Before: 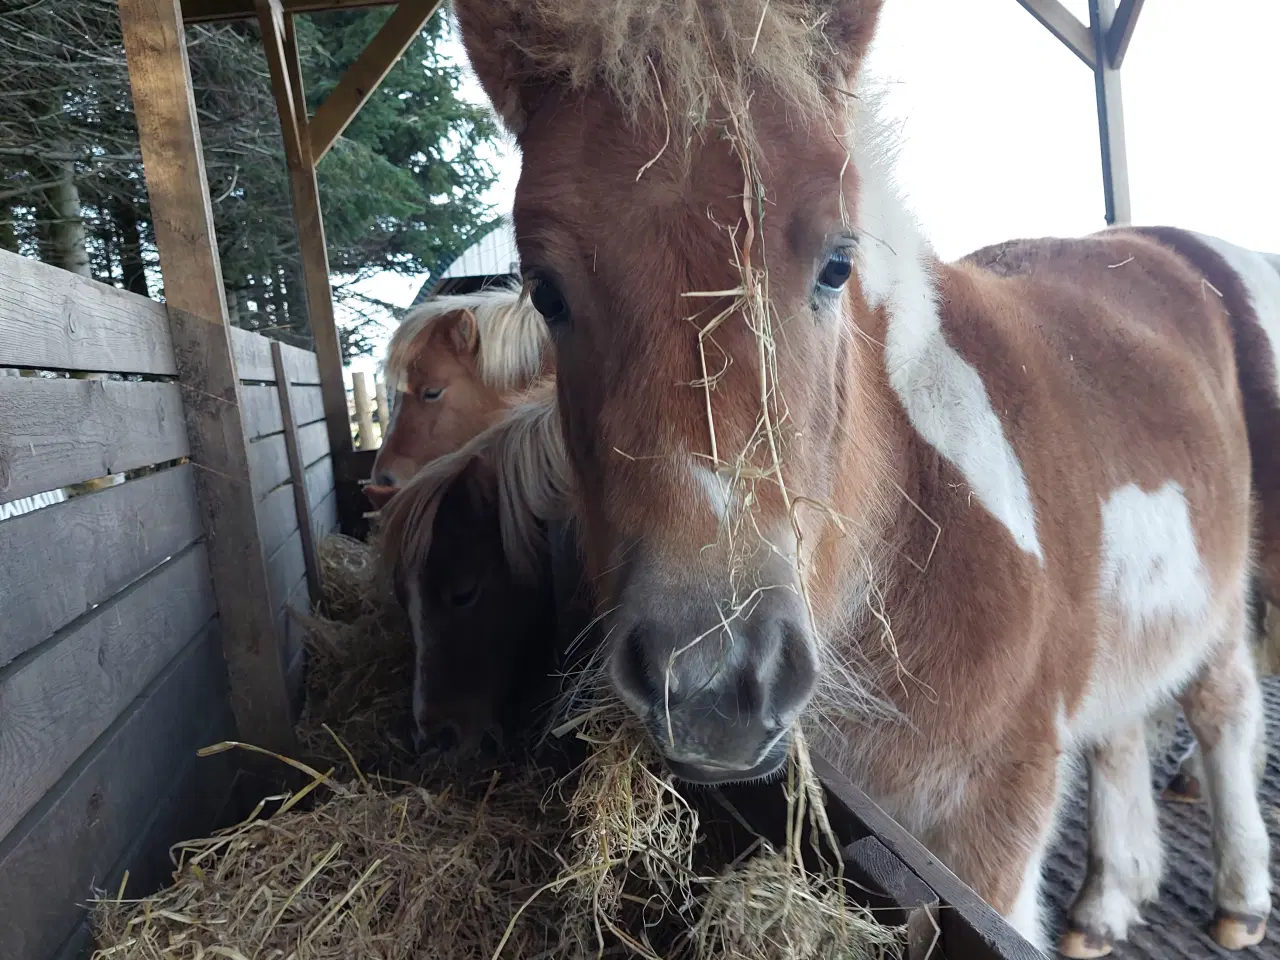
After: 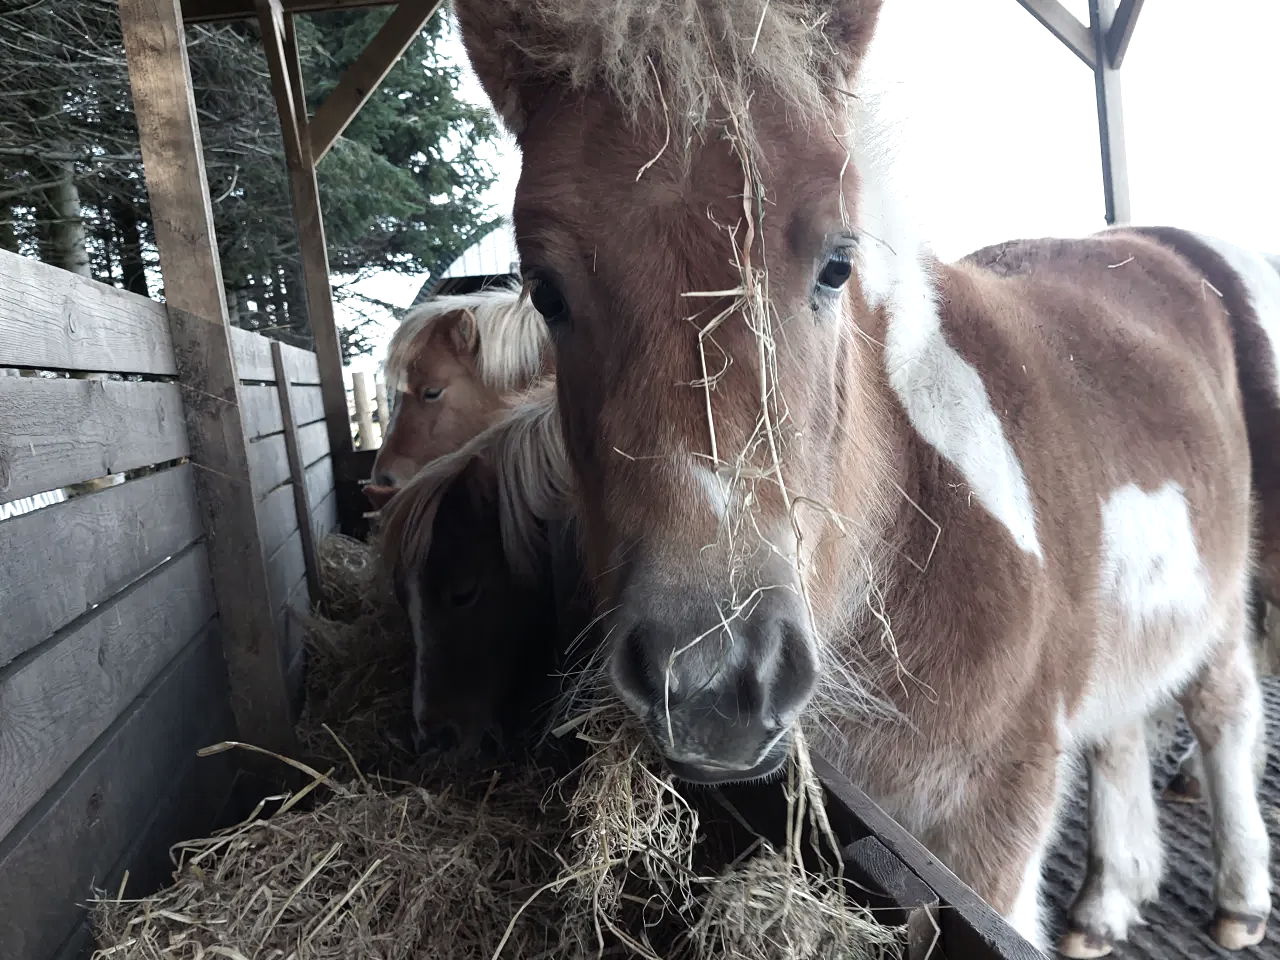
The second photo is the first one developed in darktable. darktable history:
tone equalizer: -8 EV -0.417 EV, -7 EV -0.389 EV, -6 EV -0.333 EV, -5 EV -0.222 EV, -3 EV 0.222 EV, -2 EV 0.333 EV, -1 EV 0.389 EV, +0 EV 0.417 EV, edges refinement/feathering 500, mask exposure compensation -1.57 EV, preserve details no
color zones: curves: ch0 [(0, 0.559) (0.153, 0.551) (0.229, 0.5) (0.429, 0.5) (0.571, 0.5) (0.714, 0.5) (0.857, 0.5) (1, 0.559)]; ch1 [(0, 0.417) (0.112, 0.336) (0.213, 0.26) (0.429, 0.34) (0.571, 0.35) (0.683, 0.331) (0.857, 0.344) (1, 0.417)]
